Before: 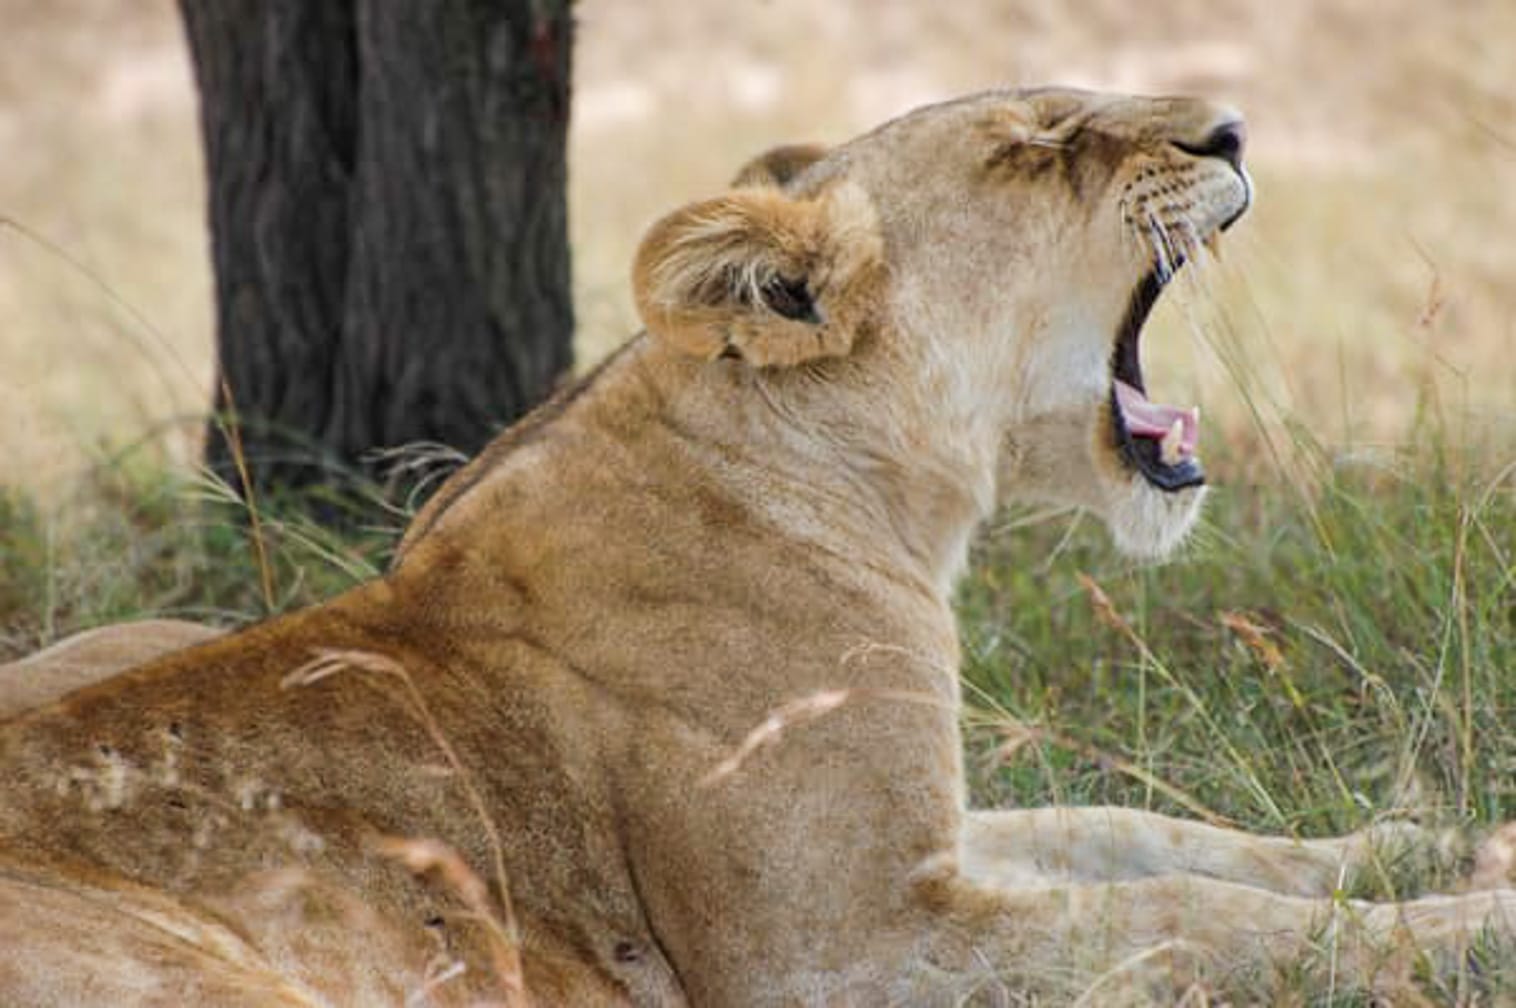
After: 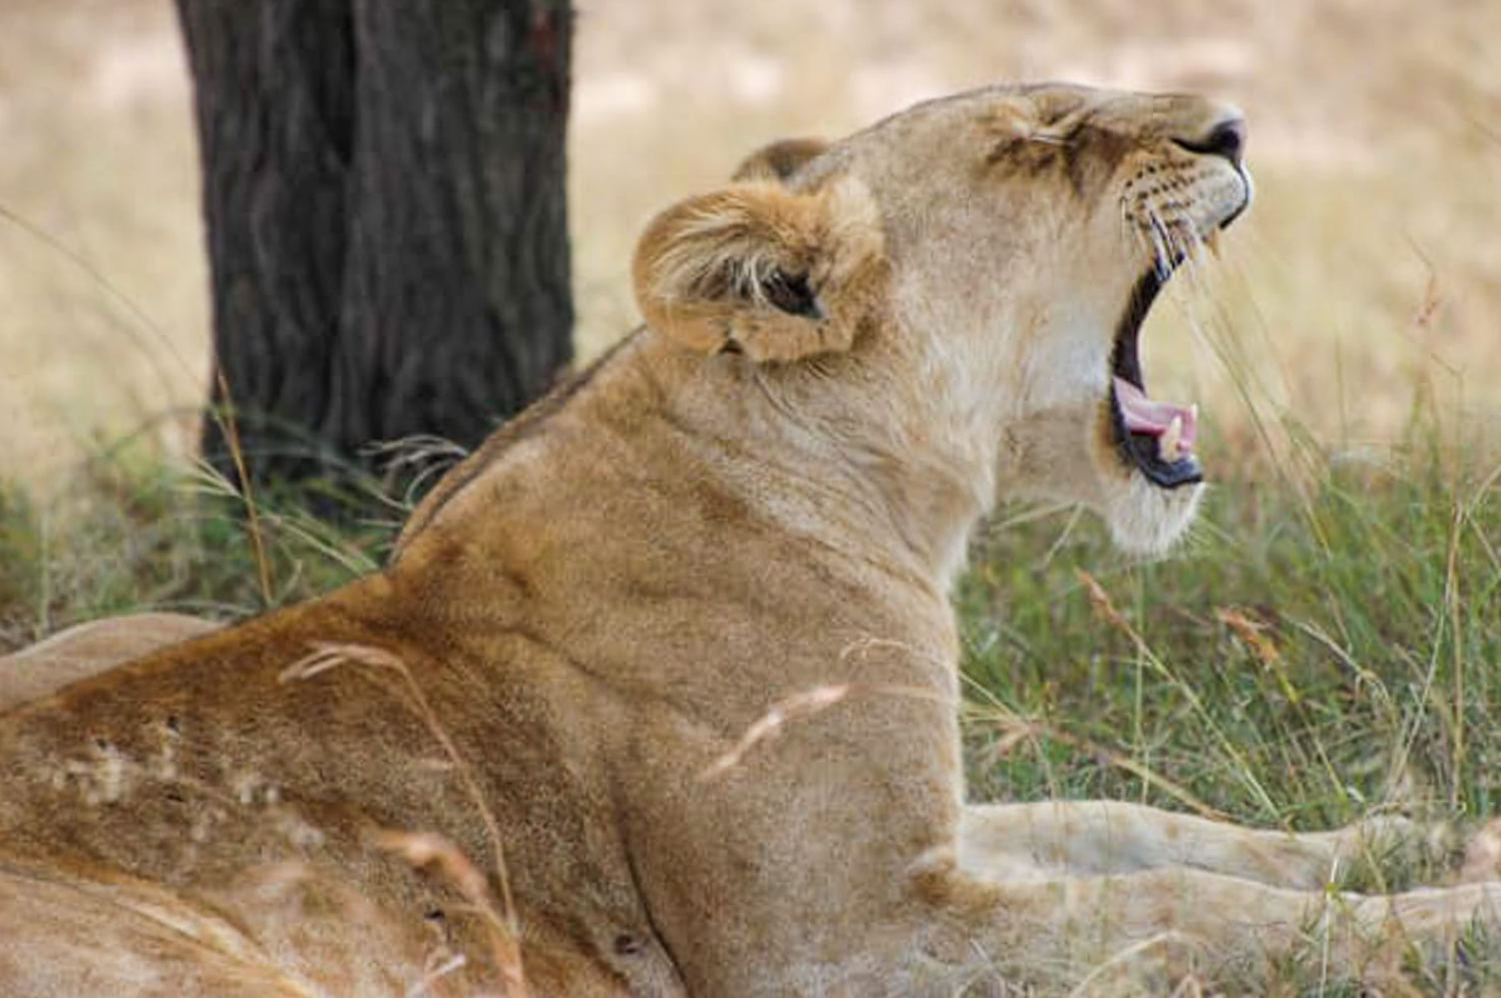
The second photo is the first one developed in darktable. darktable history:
bloom: size 15%, threshold 97%, strength 7%
rotate and perspective: rotation 0.174°, lens shift (vertical) 0.013, lens shift (horizontal) 0.019, shear 0.001, automatic cropping original format, crop left 0.007, crop right 0.991, crop top 0.016, crop bottom 0.997
